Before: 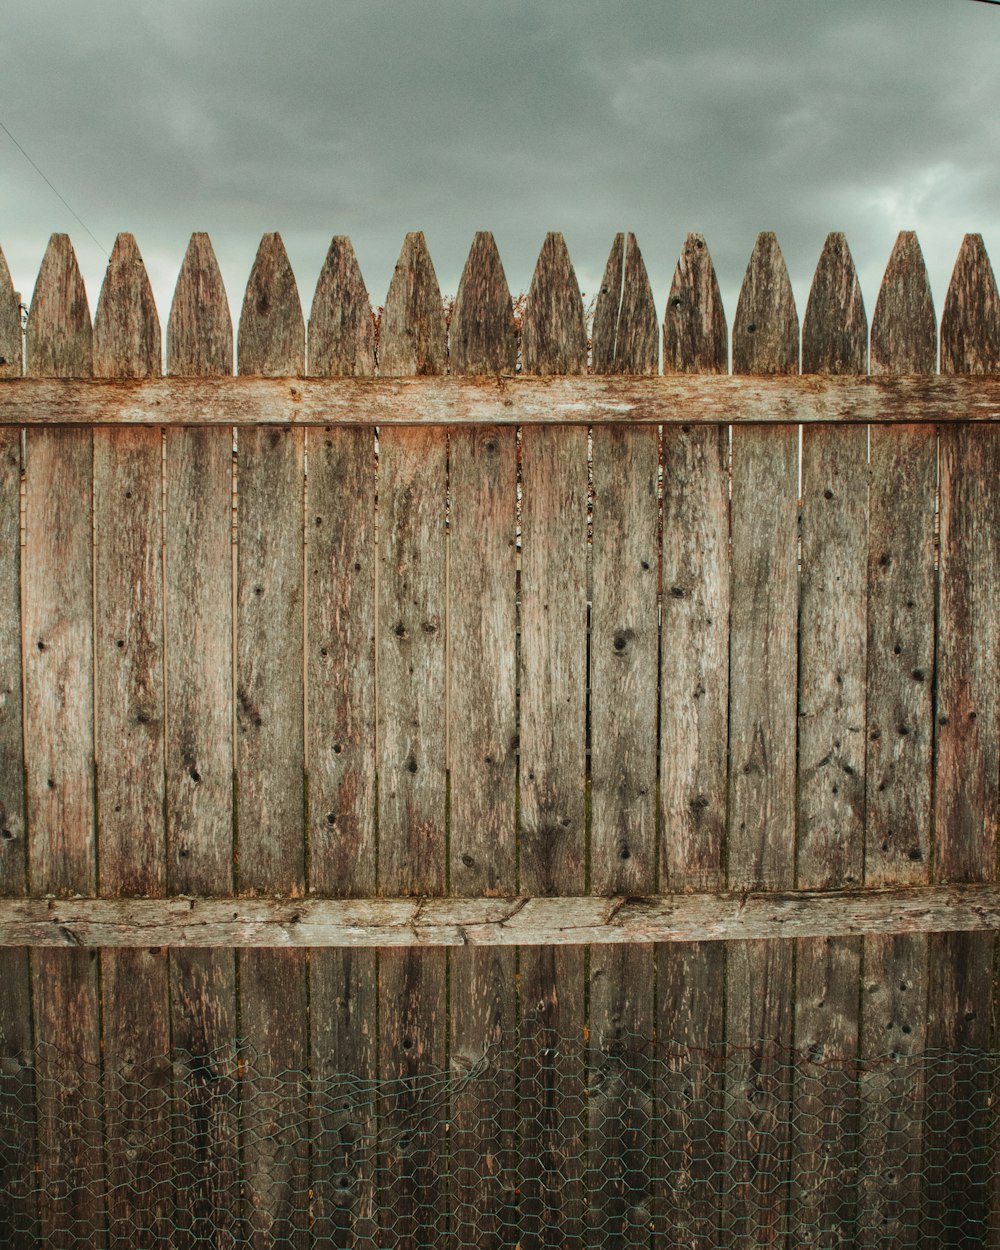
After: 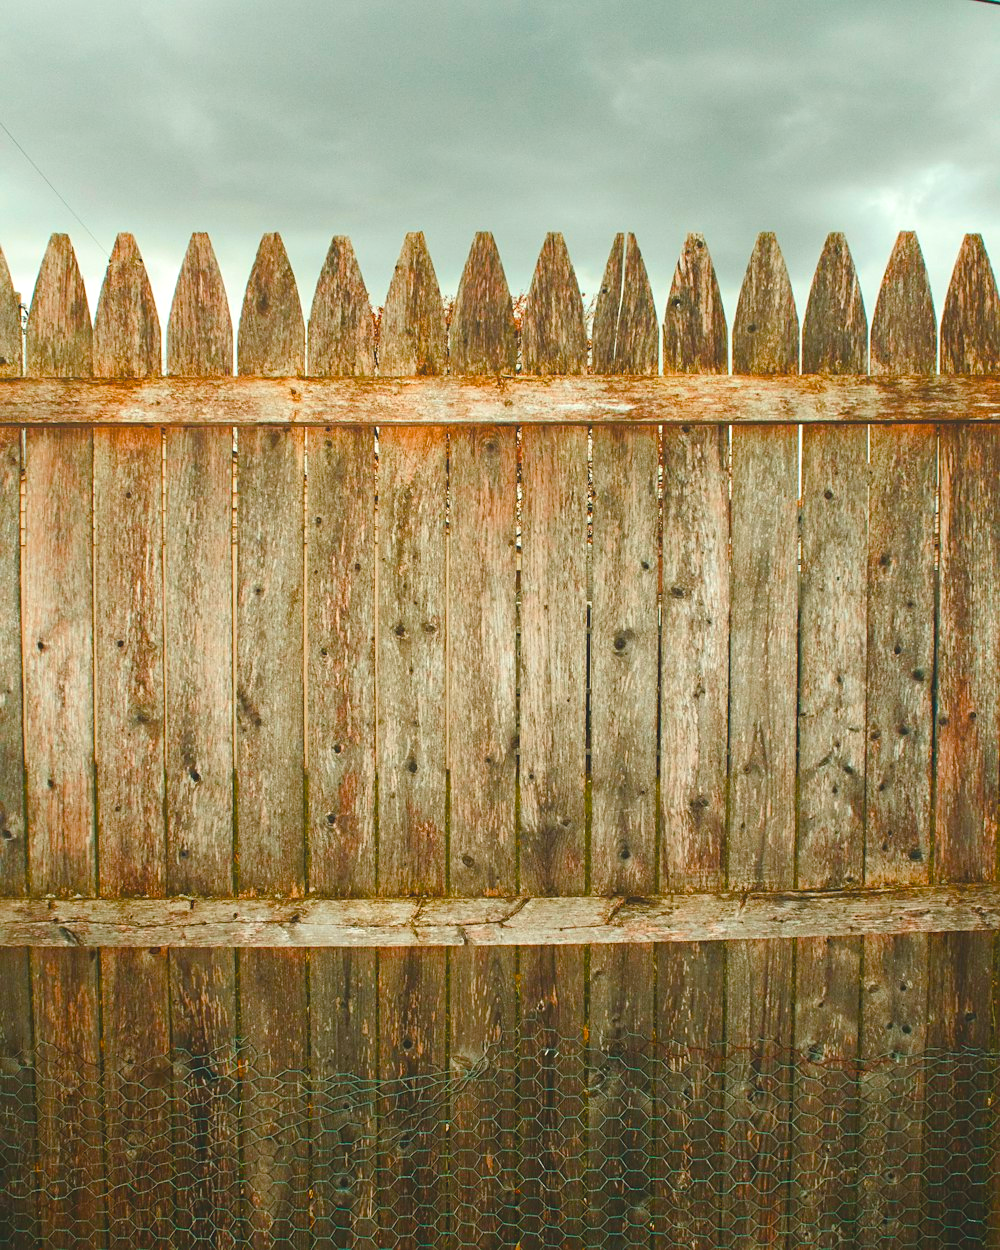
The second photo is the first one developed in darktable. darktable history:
sharpen: amount 0.214
exposure: black level correction 0, exposure 0.678 EV, compensate highlight preservation false
color balance rgb: perceptual saturation grading › global saturation 23.382%, perceptual saturation grading › highlights -24.483%, perceptual saturation grading › mid-tones 24.433%, perceptual saturation grading › shadows 39.715%, global vibrance 26.253%, contrast 5.862%
local contrast: detail 69%
